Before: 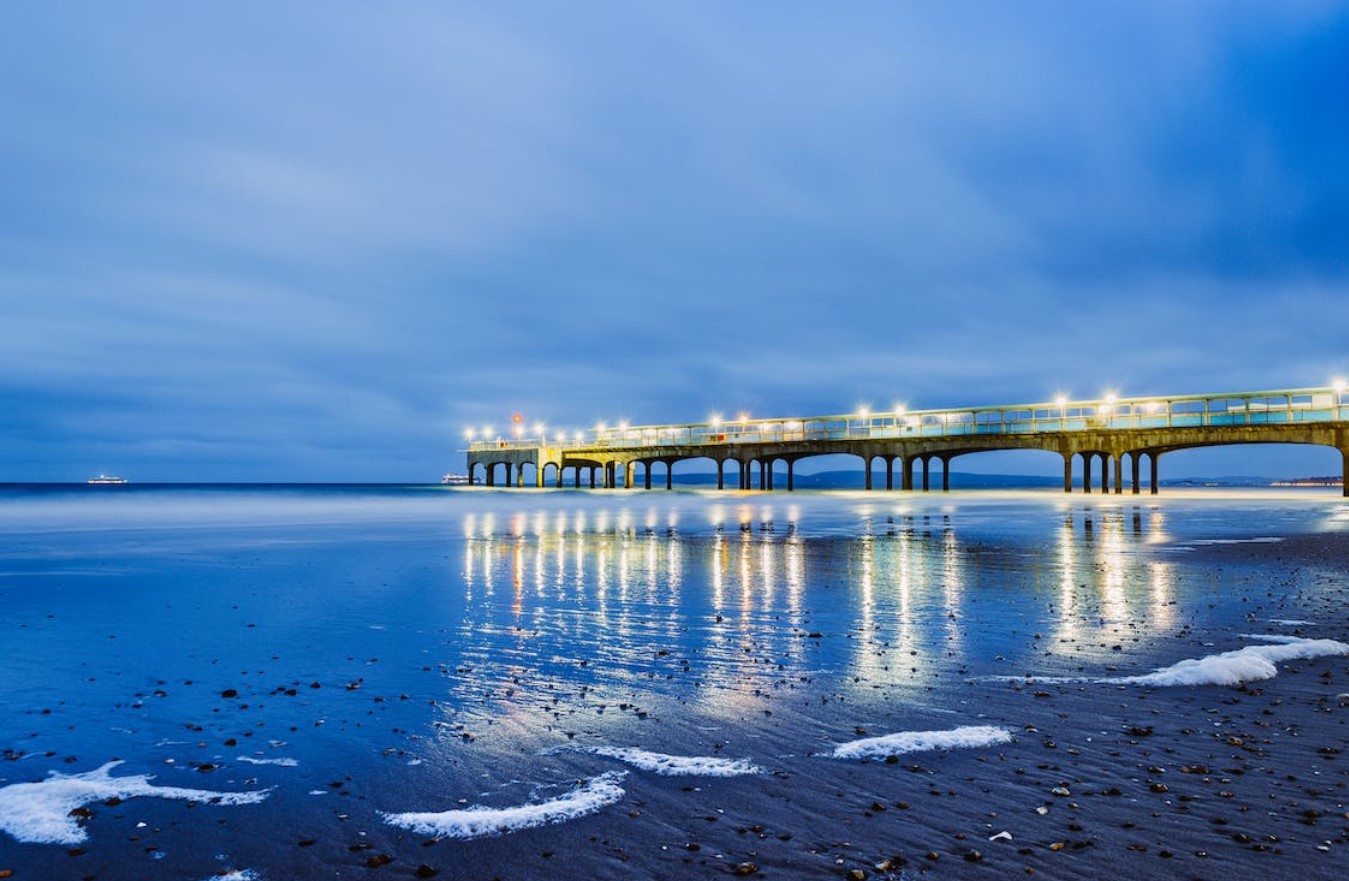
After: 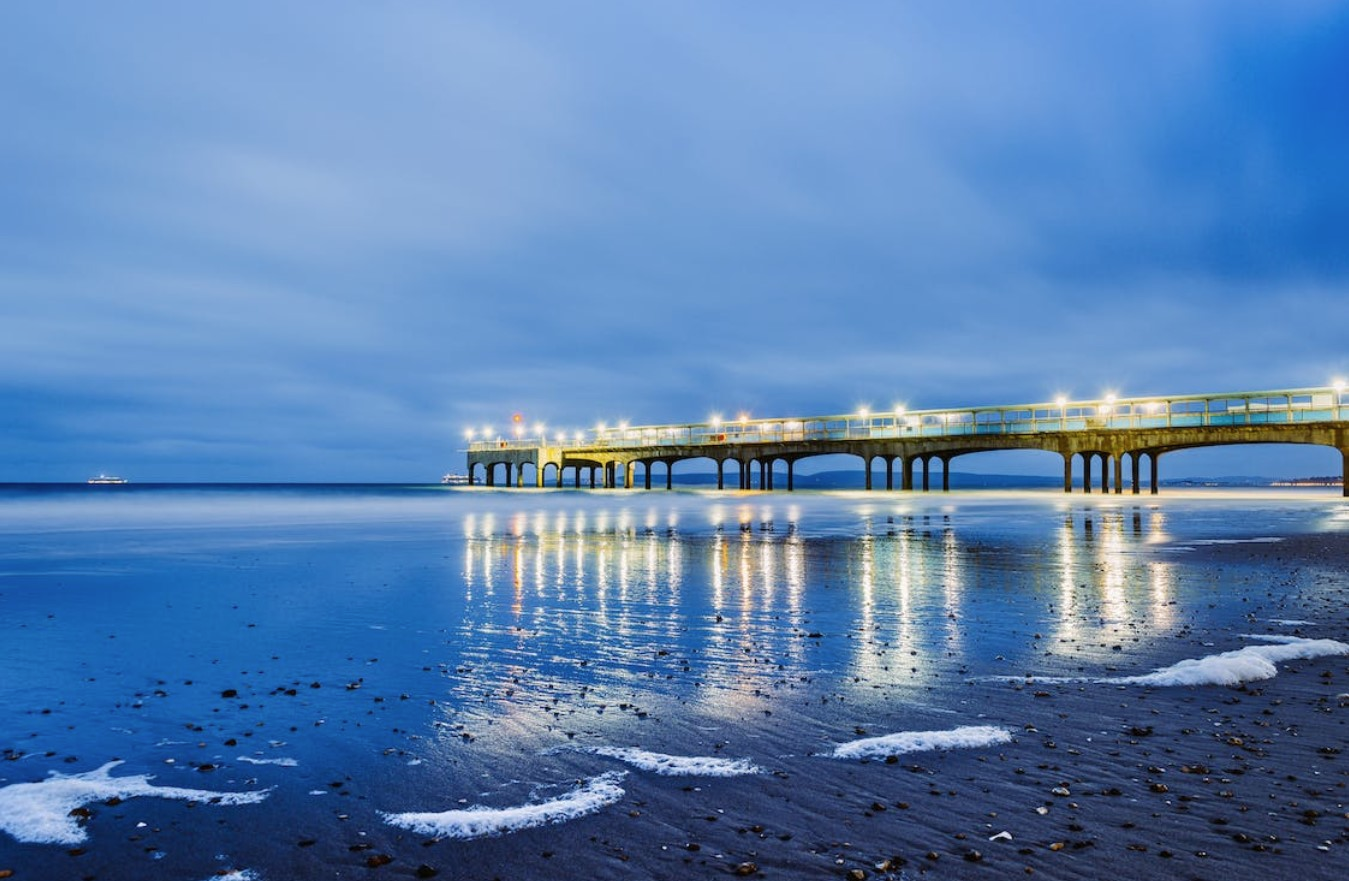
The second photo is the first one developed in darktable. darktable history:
tone equalizer: edges refinement/feathering 500, mask exposure compensation -1.57 EV, preserve details no
contrast brightness saturation: saturation -0.051
